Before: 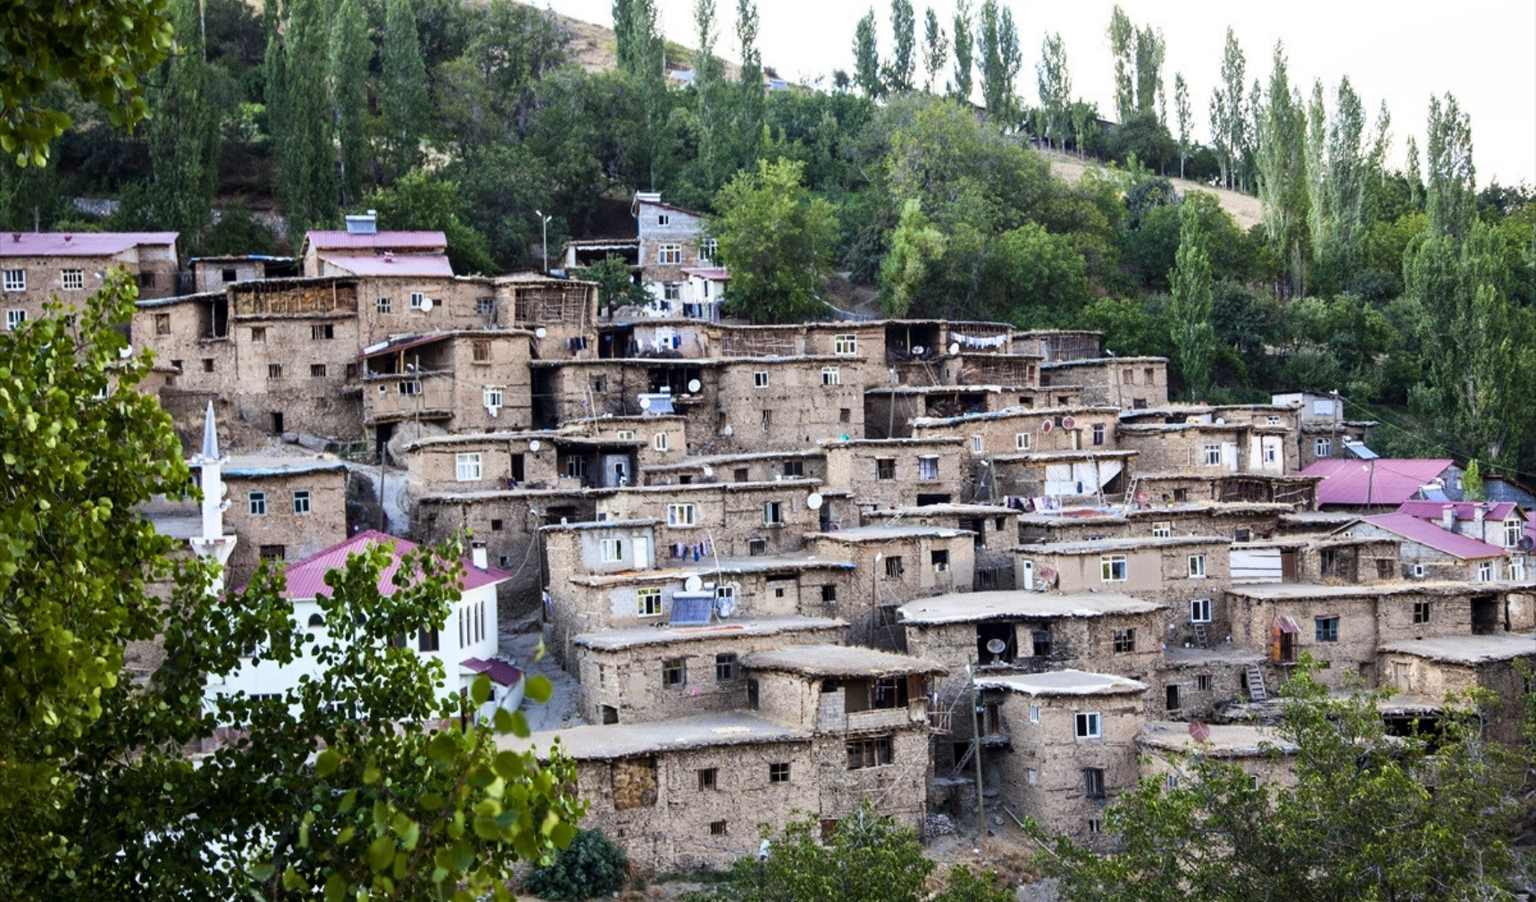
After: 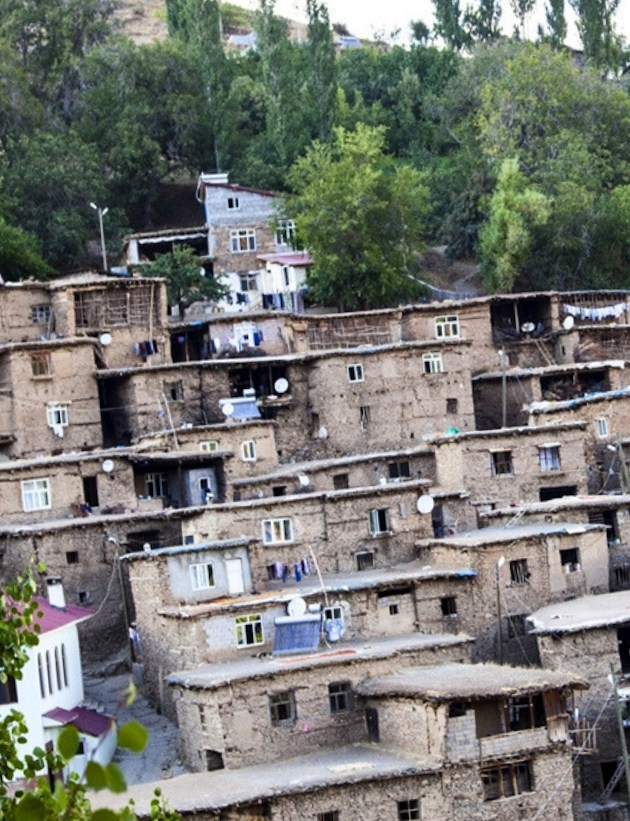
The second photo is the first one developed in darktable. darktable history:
rotate and perspective: rotation -4.25°, automatic cropping off
crop and rotate: left 29.476%, top 10.214%, right 35.32%, bottom 17.333%
shadows and highlights: shadows 22.7, highlights -48.71, soften with gaussian
